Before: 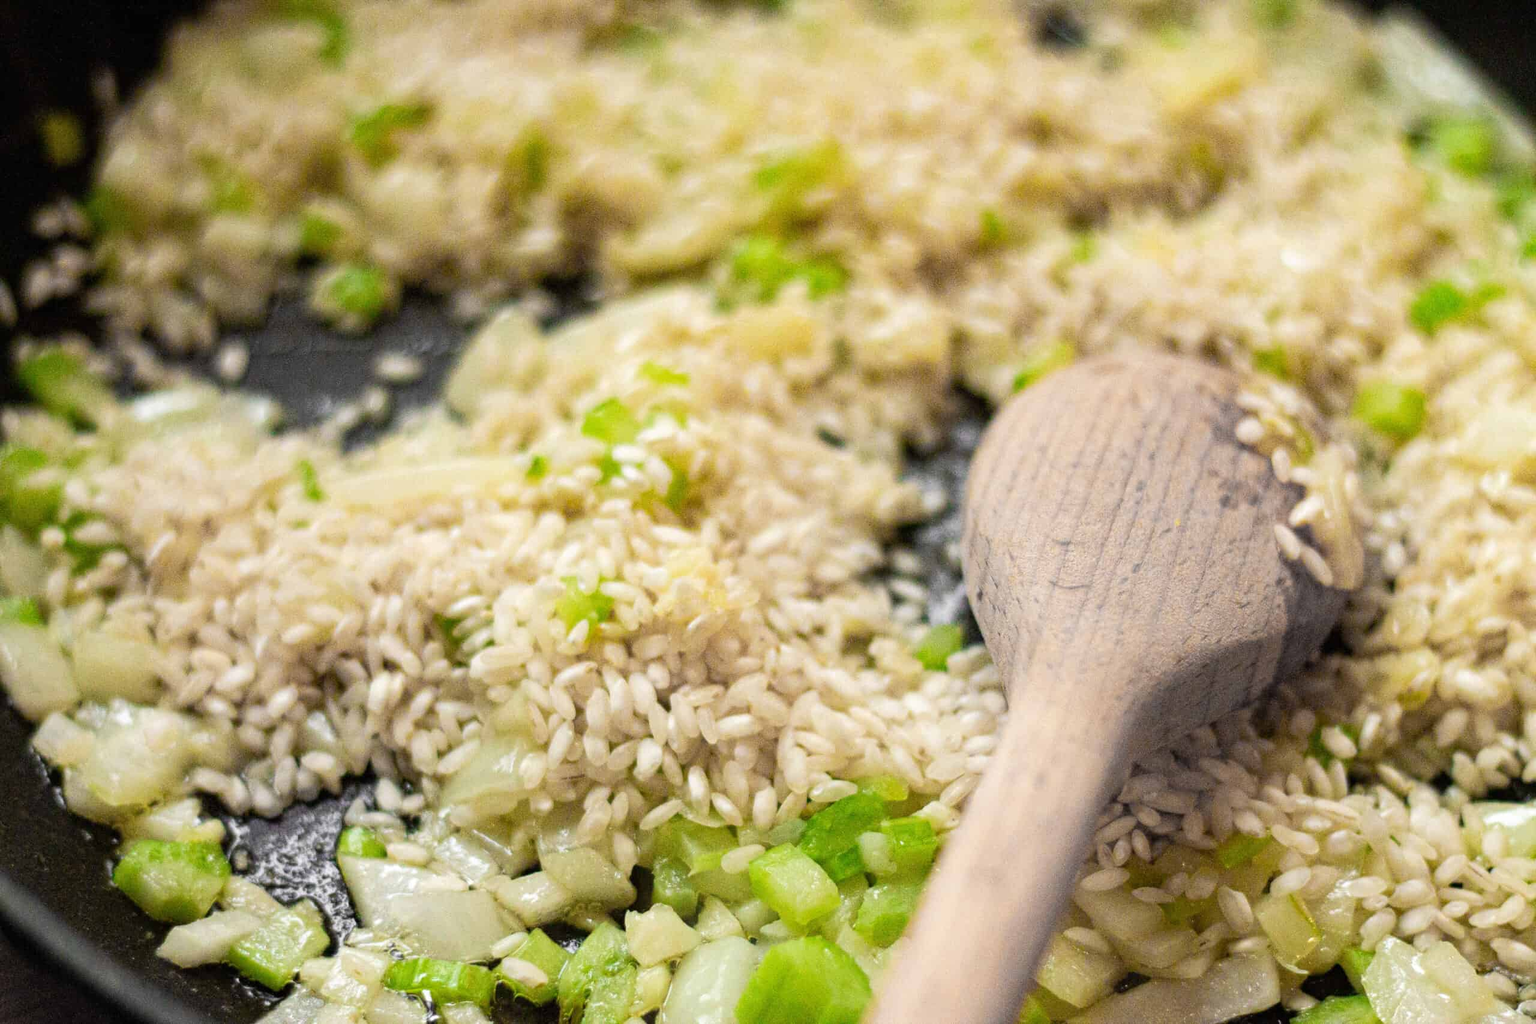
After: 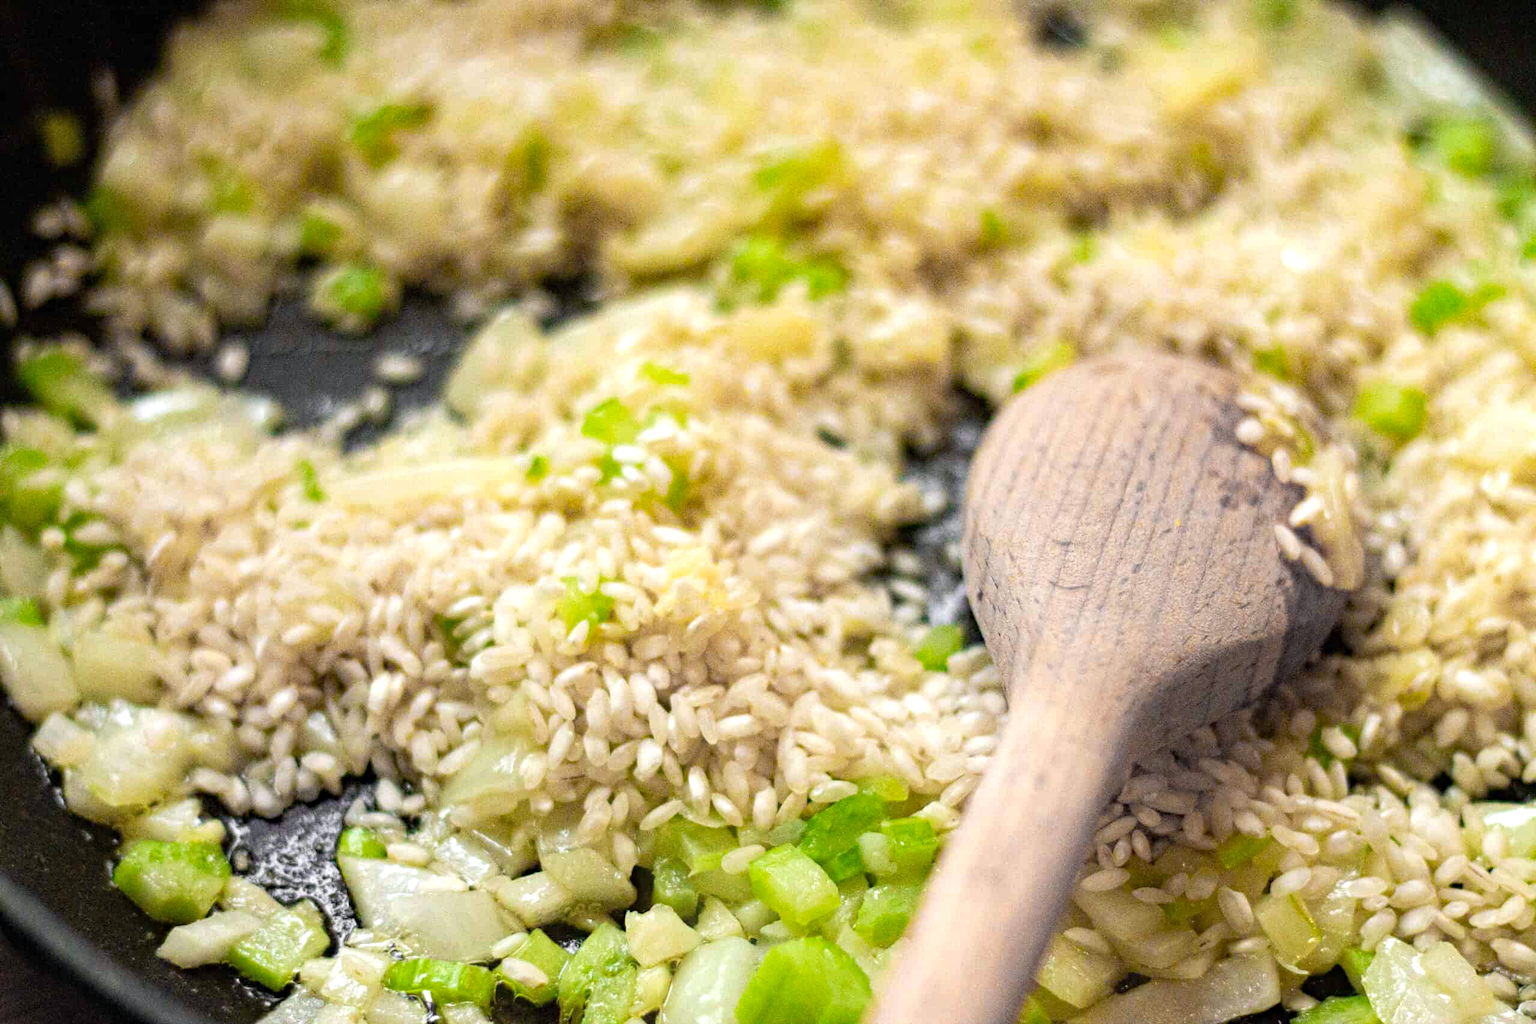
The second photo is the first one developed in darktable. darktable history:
exposure: exposure 0.241 EV, compensate highlight preservation false
haze removal: compatibility mode true, adaptive false
